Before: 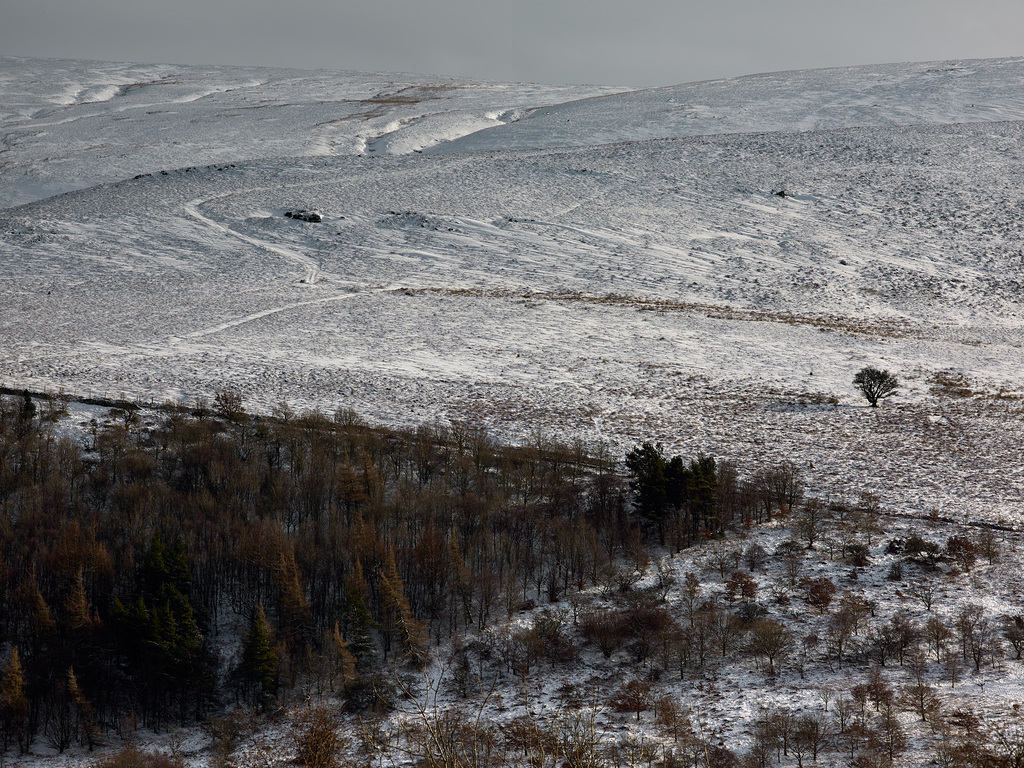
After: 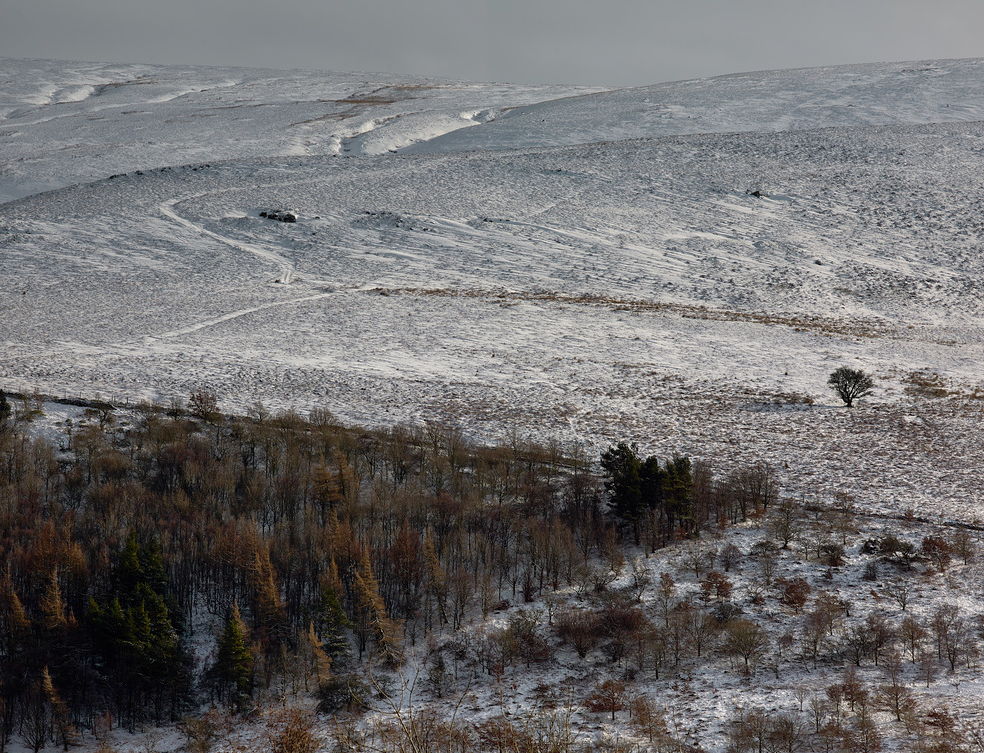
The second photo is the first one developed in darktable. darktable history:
crop and rotate: left 2.519%, right 1.29%, bottom 1.866%
shadows and highlights: on, module defaults
tone equalizer: on, module defaults
